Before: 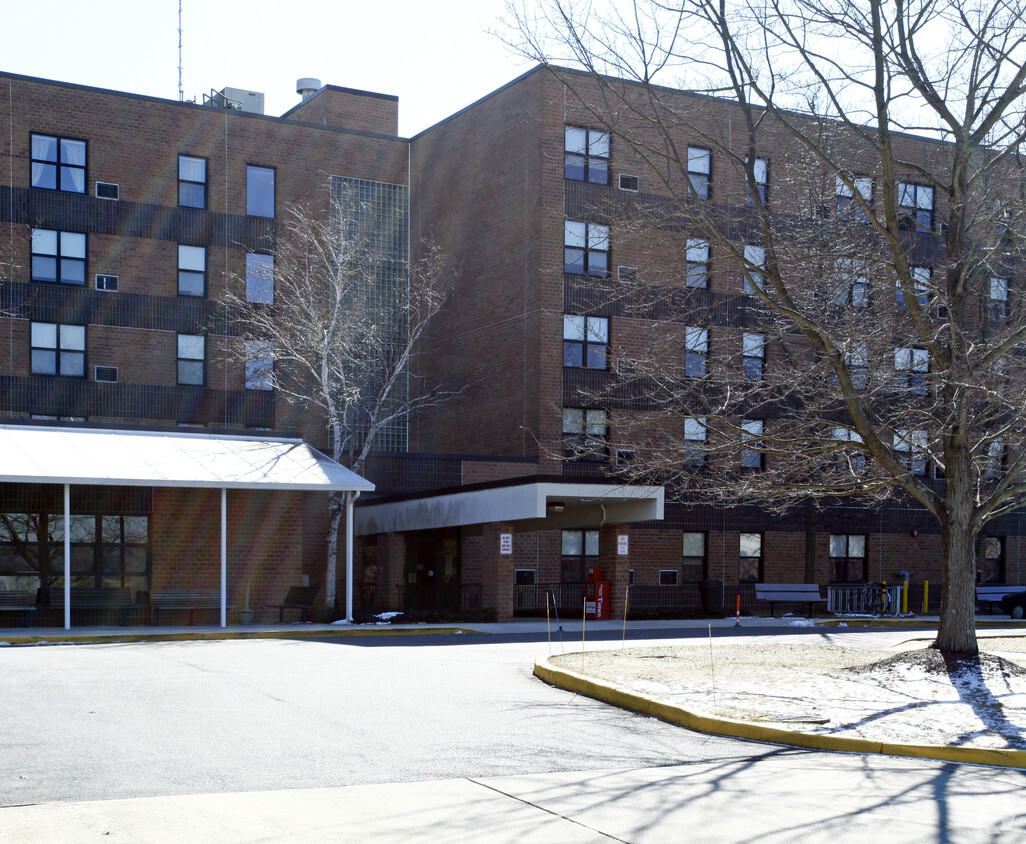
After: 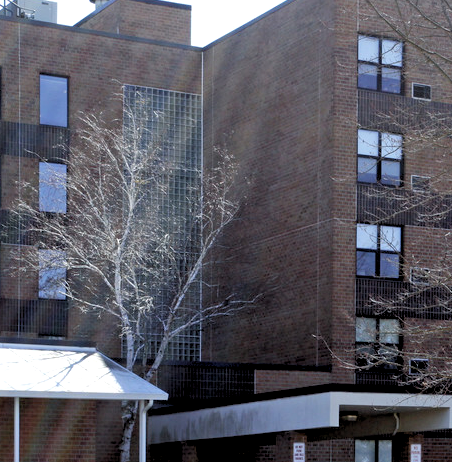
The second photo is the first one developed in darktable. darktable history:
local contrast: mode bilateral grid, contrast 20, coarseness 50, detail 120%, midtone range 0.2
rgb levels: levels [[0.013, 0.434, 0.89], [0, 0.5, 1], [0, 0.5, 1]]
crop: left 20.248%, top 10.86%, right 35.675%, bottom 34.321%
